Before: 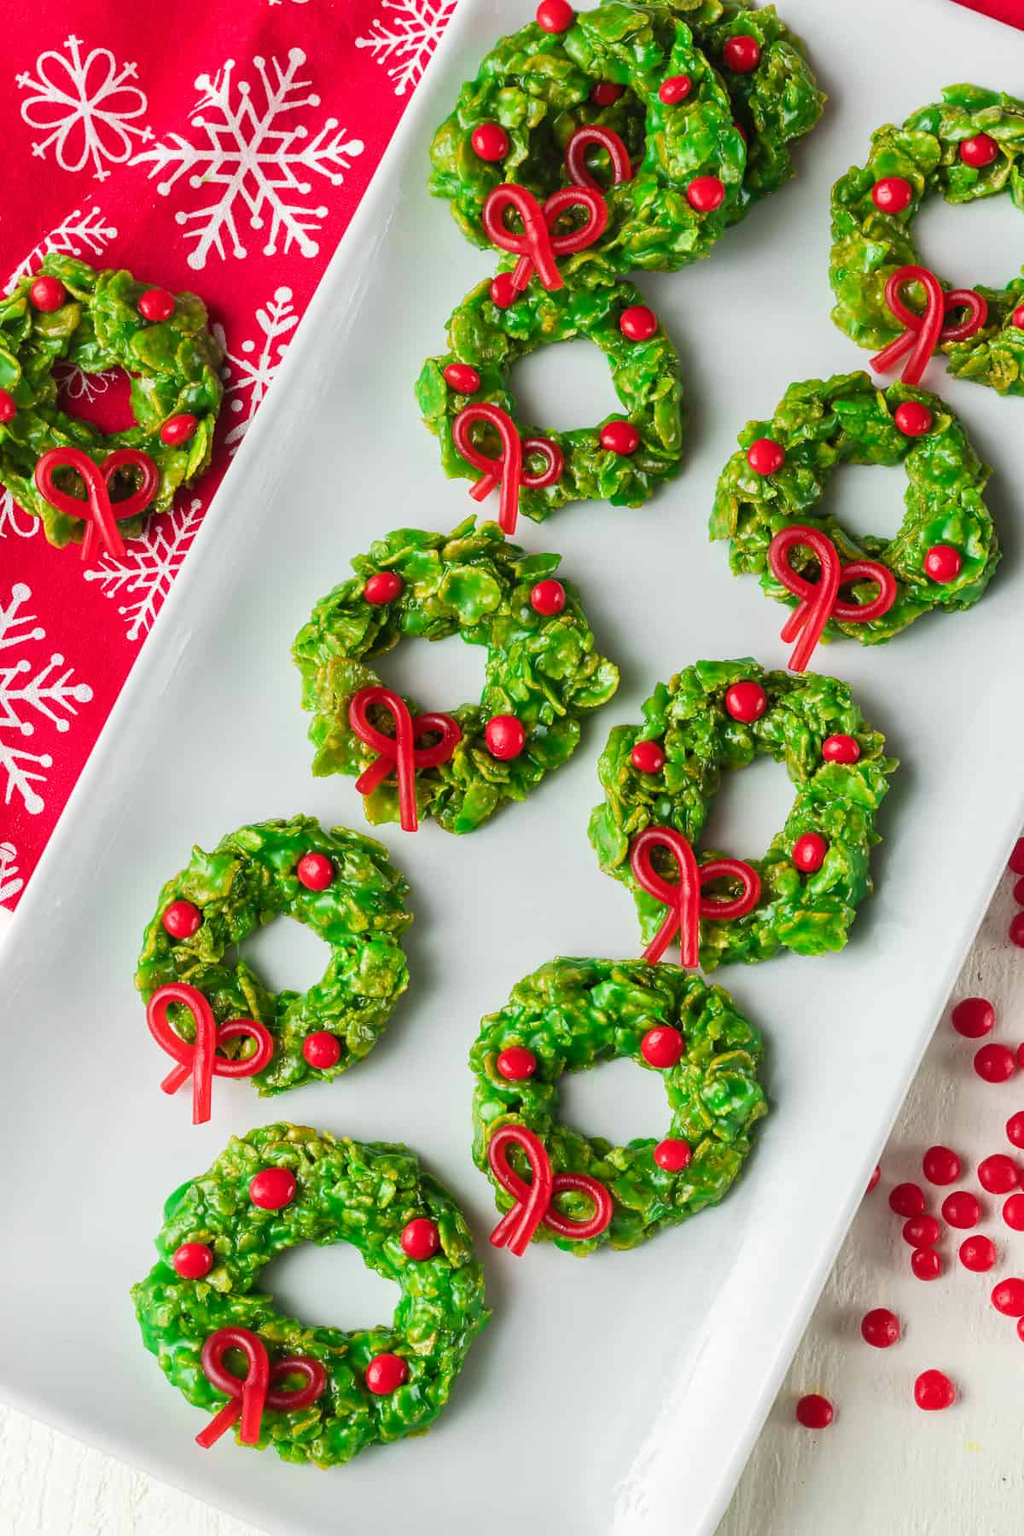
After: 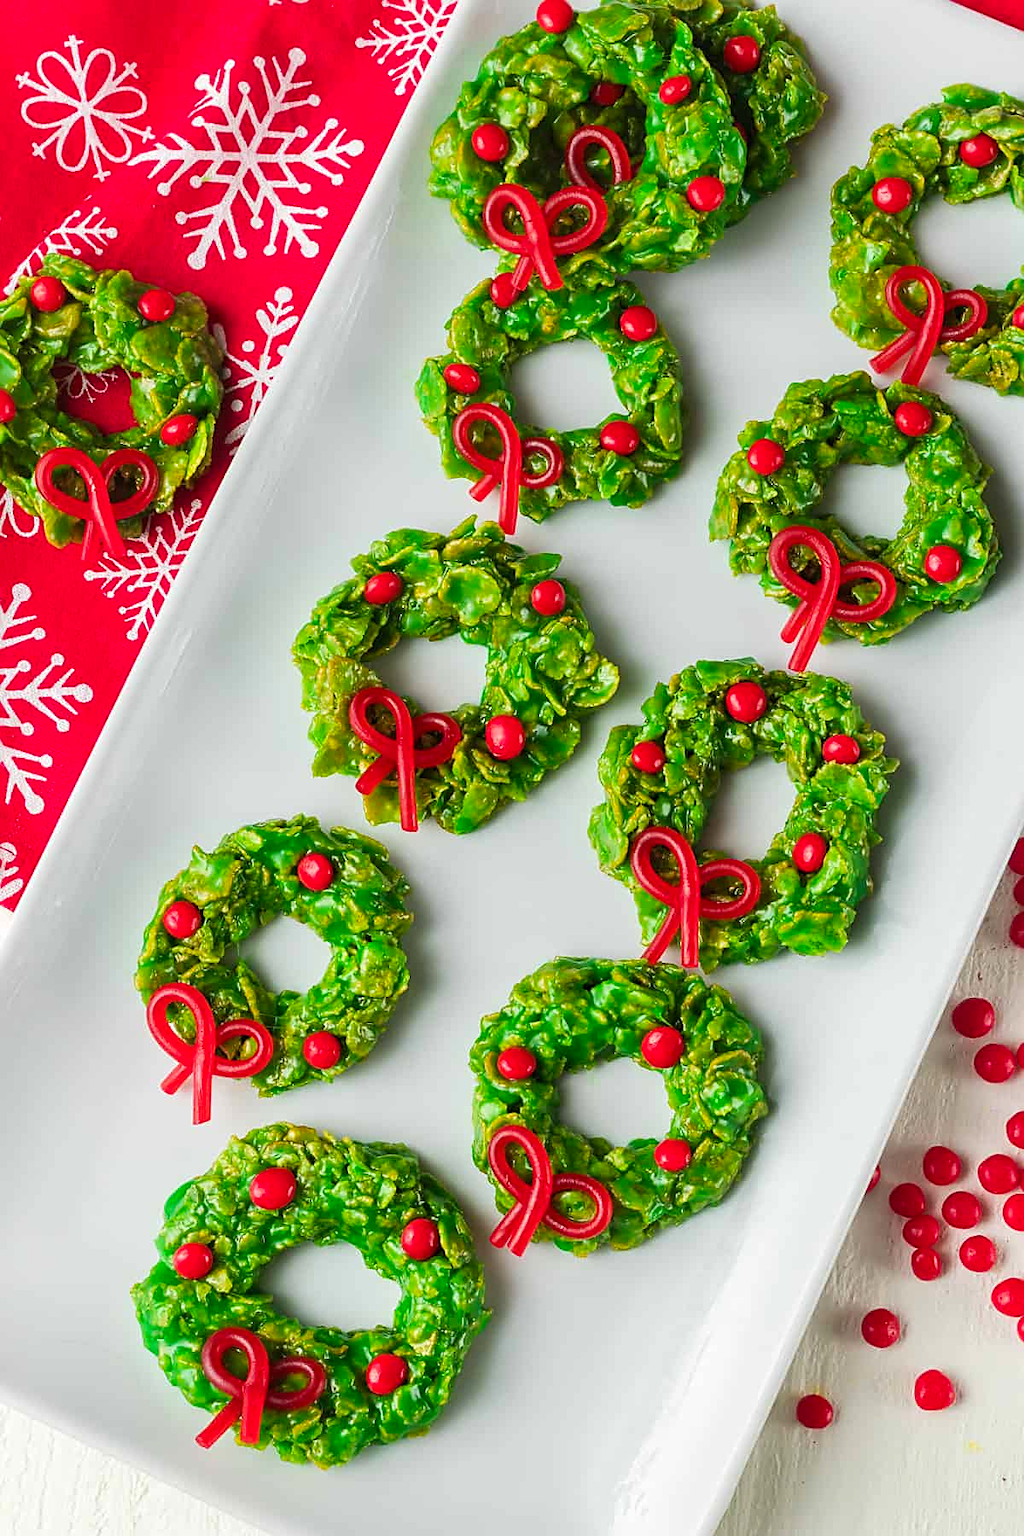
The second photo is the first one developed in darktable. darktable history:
sharpen: on, module defaults
color correction: highlights b* 0.054, saturation 1.11
